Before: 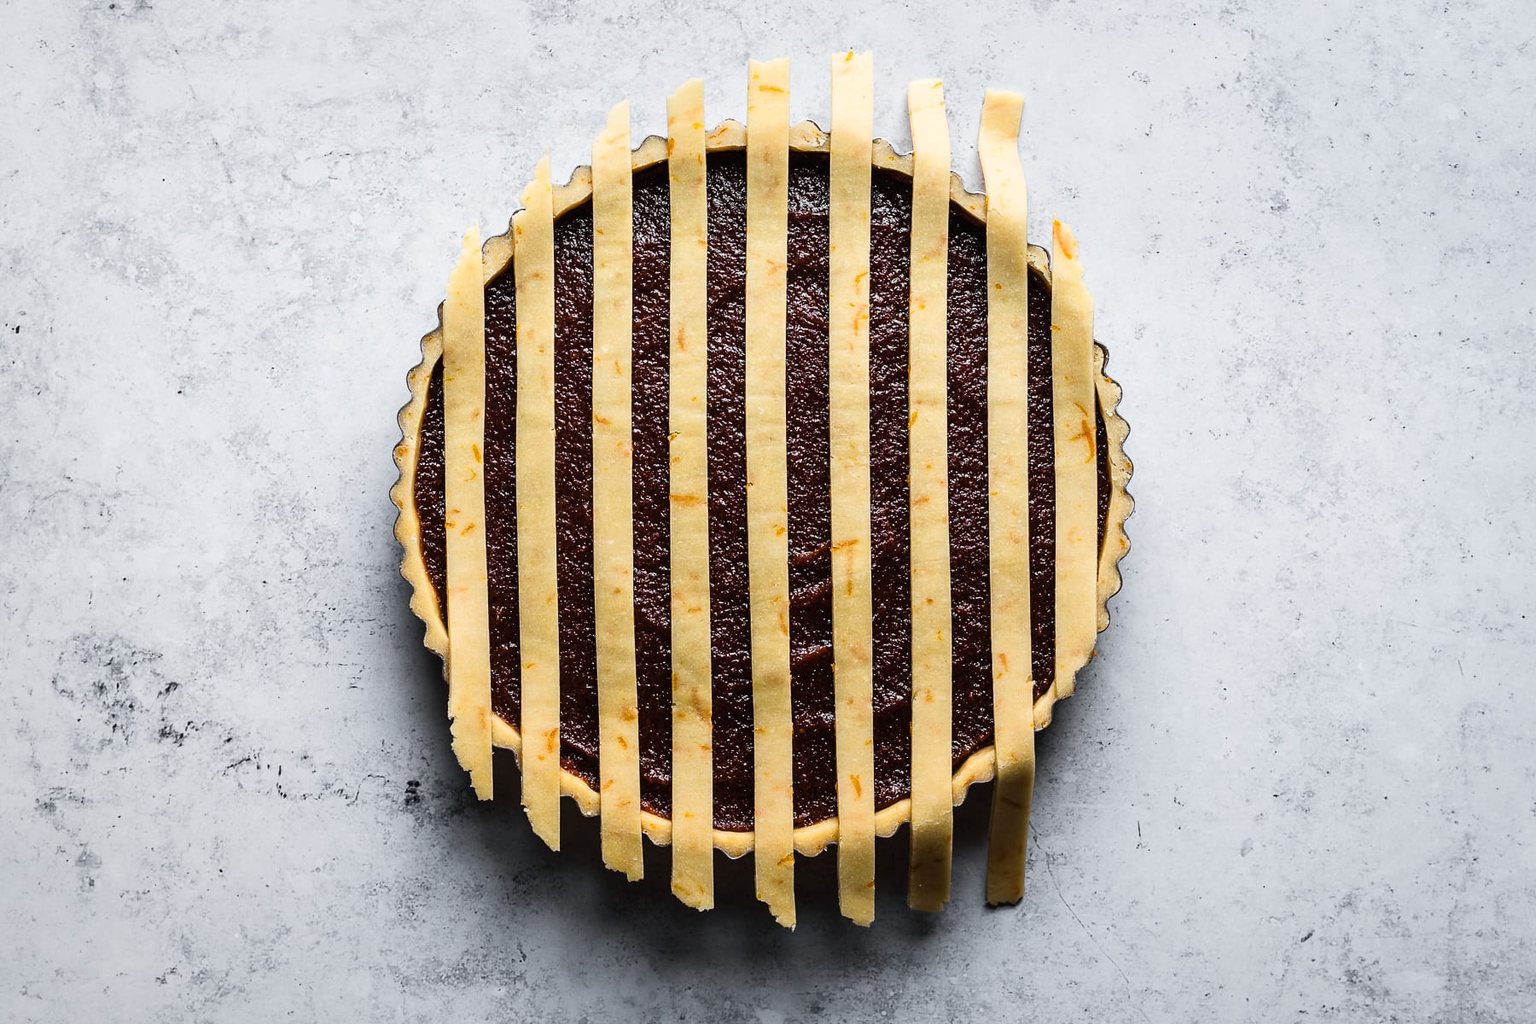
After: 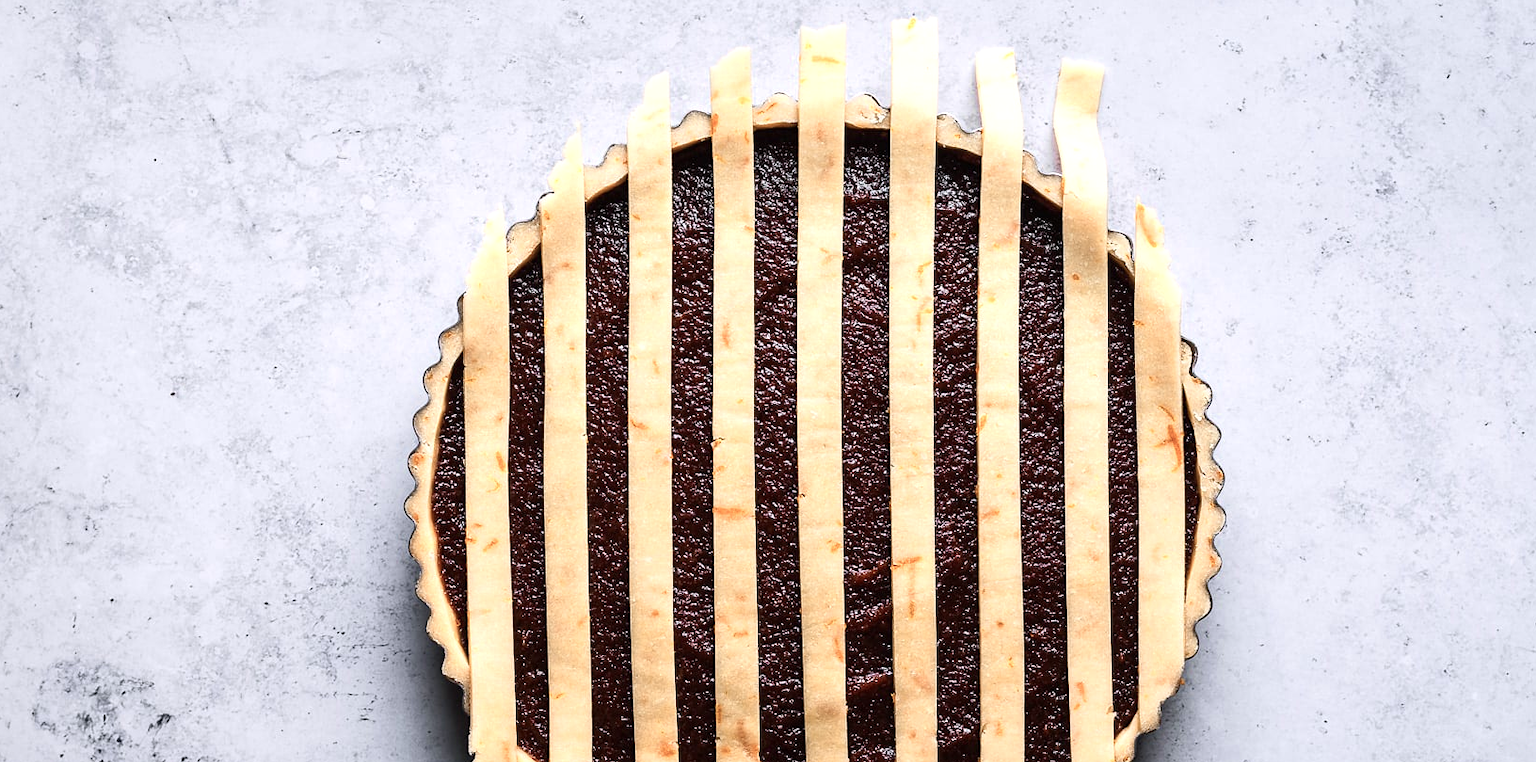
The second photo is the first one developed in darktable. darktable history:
white balance: red 1.009, blue 1.027
color zones: curves: ch0 [(0, 0.473) (0.001, 0.473) (0.226, 0.548) (0.4, 0.589) (0.525, 0.54) (0.728, 0.403) (0.999, 0.473) (1, 0.473)]; ch1 [(0, 0.619) (0.001, 0.619) (0.234, 0.388) (0.4, 0.372) (0.528, 0.422) (0.732, 0.53) (0.999, 0.619) (1, 0.619)]; ch2 [(0, 0.547) (0.001, 0.547) (0.226, 0.45) (0.4, 0.525) (0.525, 0.585) (0.8, 0.511) (0.999, 0.547) (1, 0.547)]
exposure: exposure 0.217 EV, compensate highlight preservation false
crop: left 1.509%, top 3.452%, right 7.696%, bottom 28.452%
